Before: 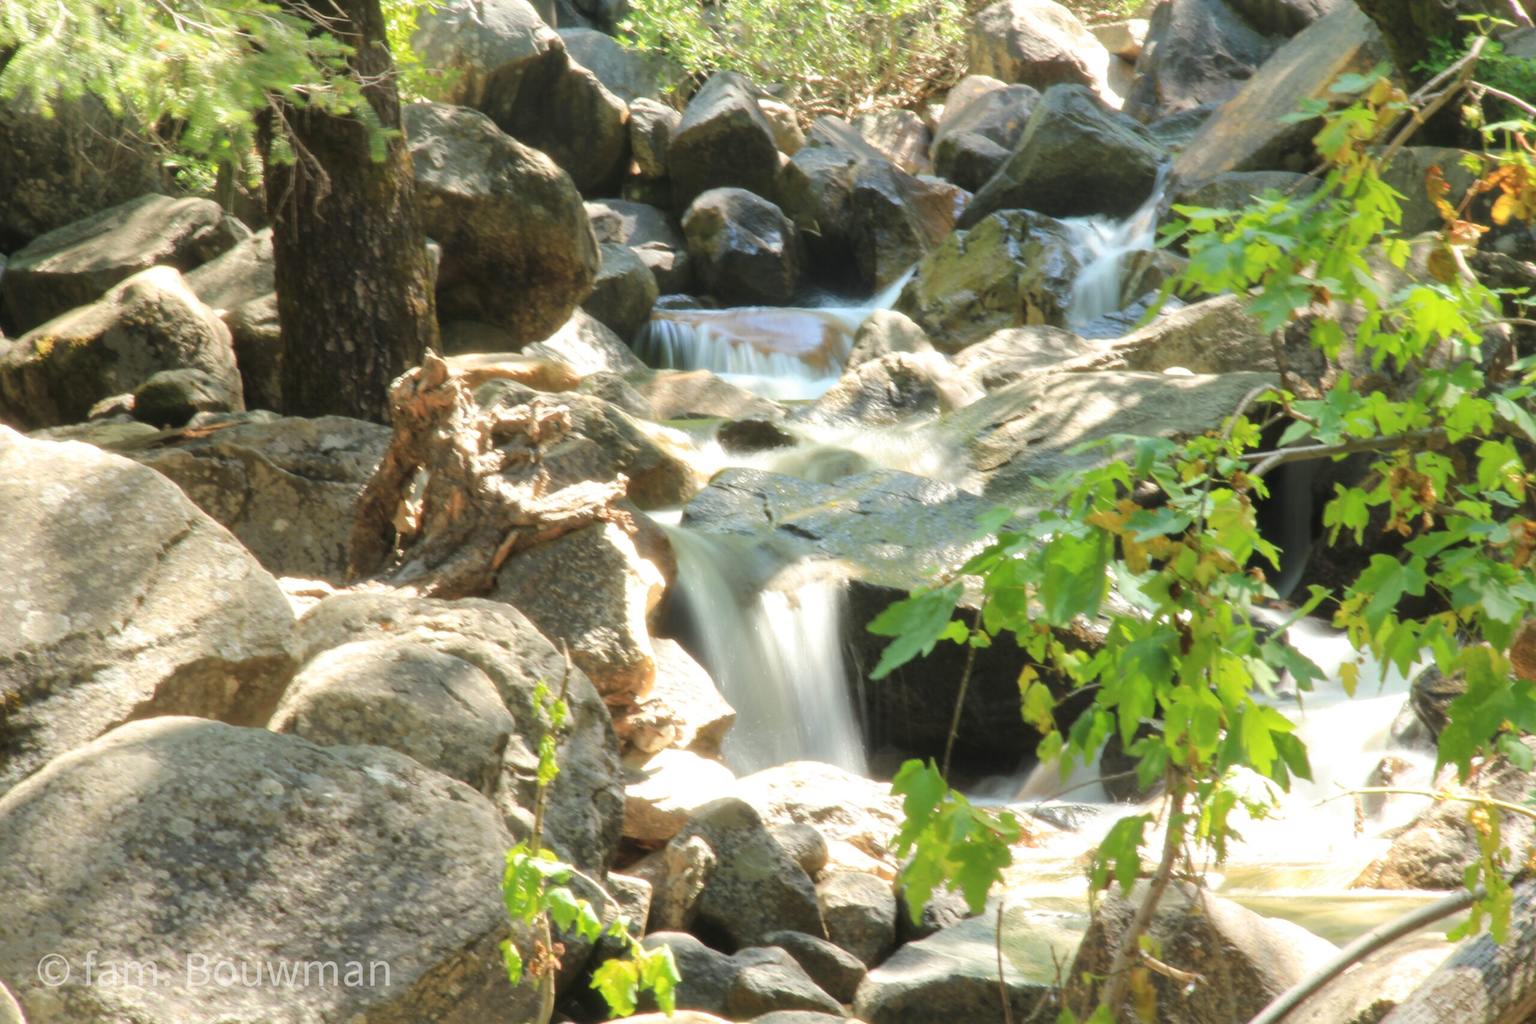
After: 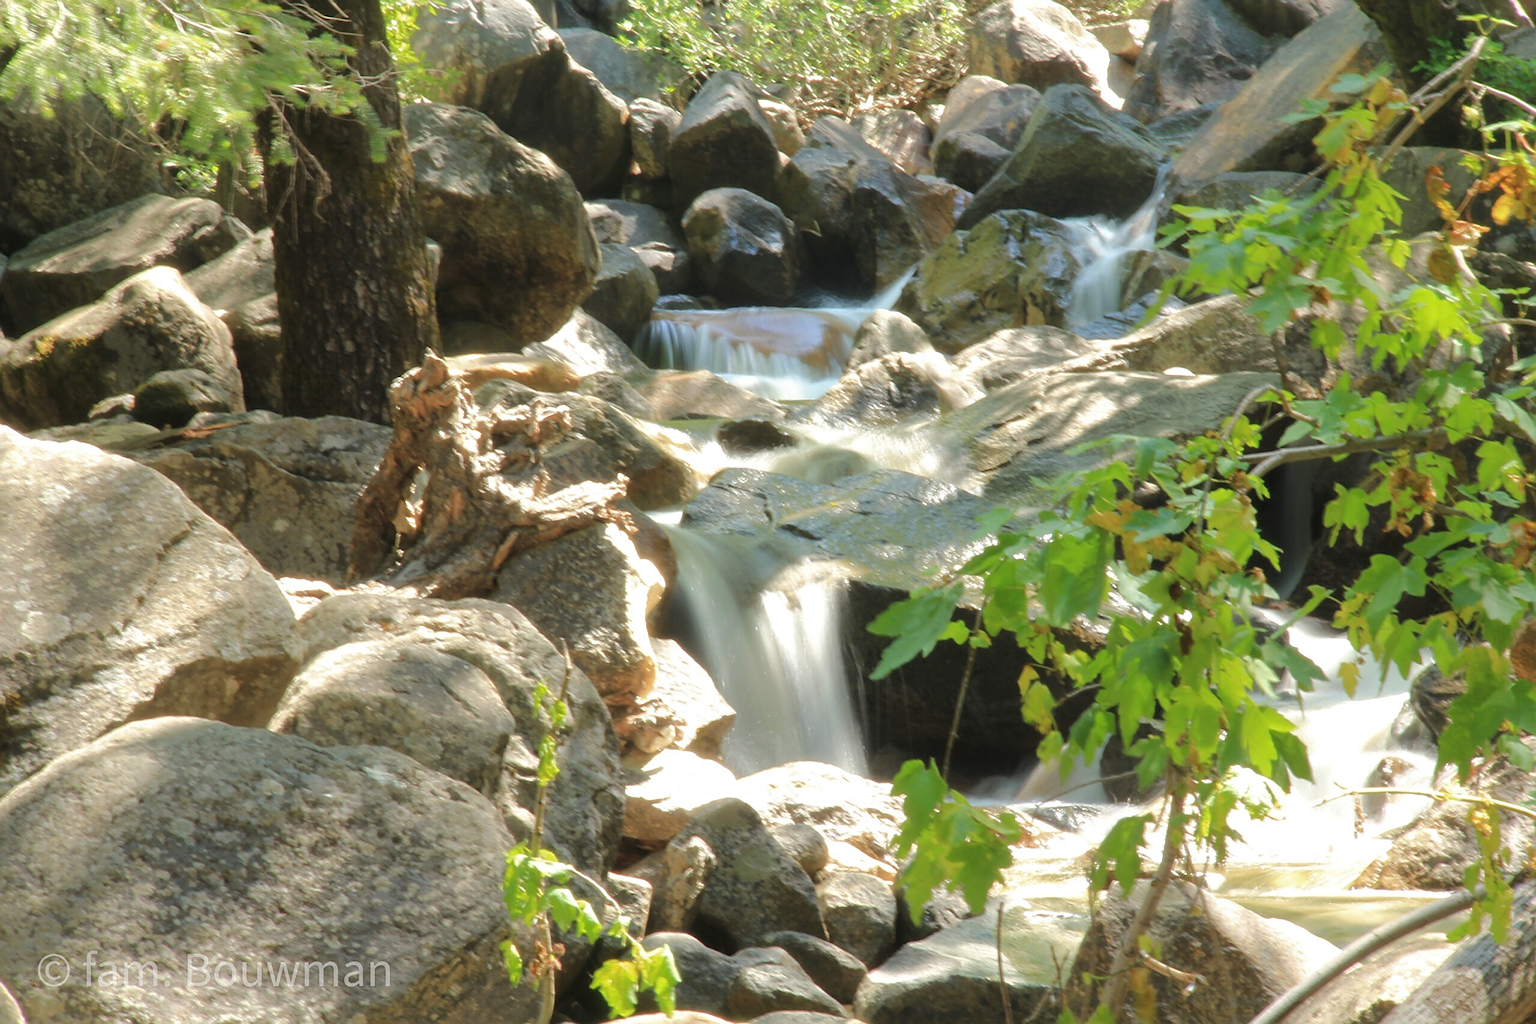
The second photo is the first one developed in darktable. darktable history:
sharpen: on, module defaults
rgb curve: curves: ch0 [(0, 0) (0.175, 0.154) (0.785, 0.663) (1, 1)]
